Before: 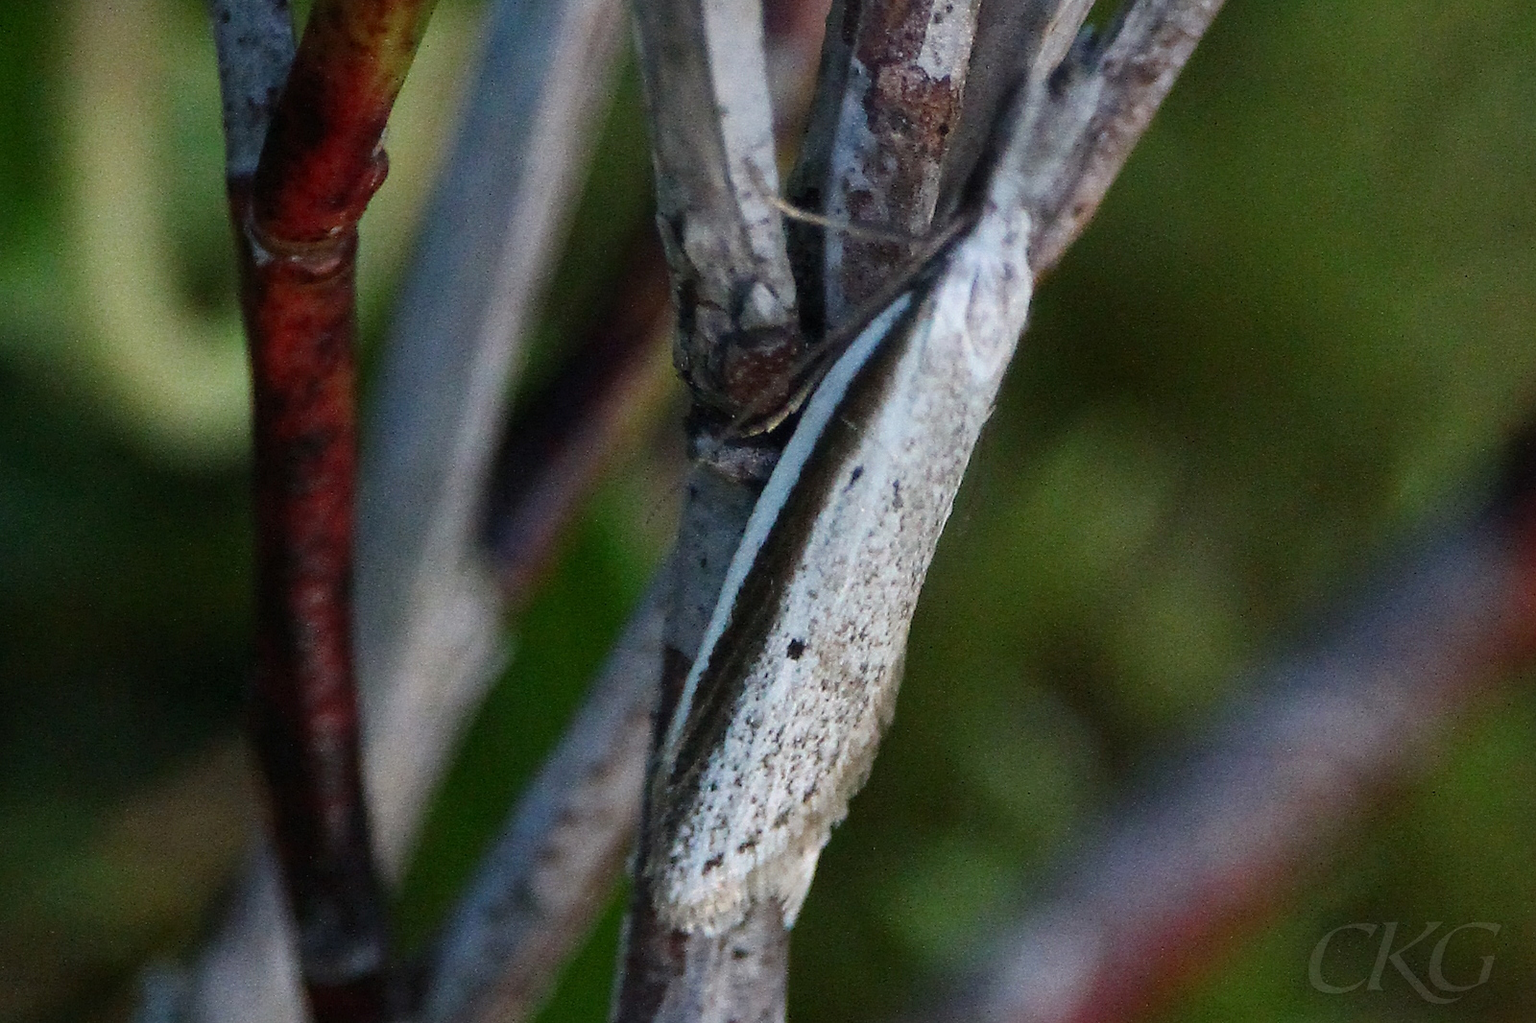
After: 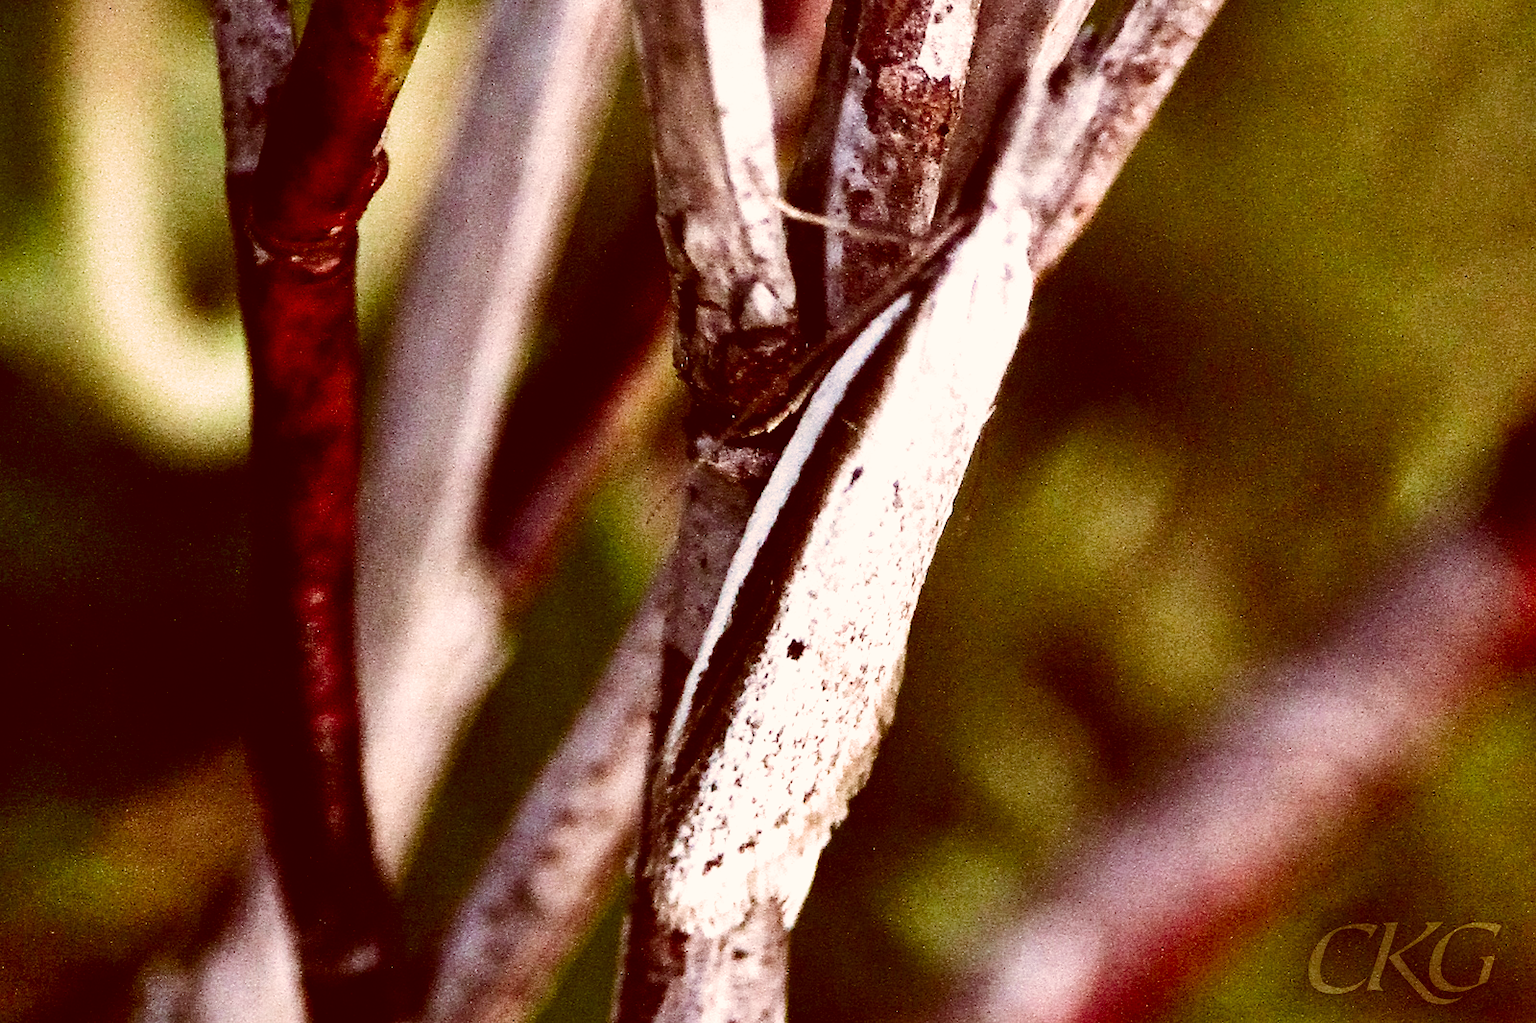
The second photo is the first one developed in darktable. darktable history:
filmic rgb: black relative exposure -8.2 EV, white relative exposure 2.2 EV, threshold 2.94 EV, target white luminance 99.982%, hardness 7.13, latitude 75.23%, contrast 1.315, highlights saturation mix -2.98%, shadows ↔ highlights balance 30.01%, preserve chrominance no, color science v5 (2021), iterations of high-quality reconstruction 10, contrast in shadows safe, contrast in highlights safe, enable highlight reconstruction true
shadows and highlights: low approximation 0.01, soften with gaussian
contrast brightness saturation: contrast 0.224
color correction: highlights a* 9.18, highlights b* 8.98, shadows a* 39.93, shadows b* 39.47, saturation 0.774
exposure: black level correction 0, exposure 0.392 EV, compensate exposure bias true, compensate highlight preservation false
